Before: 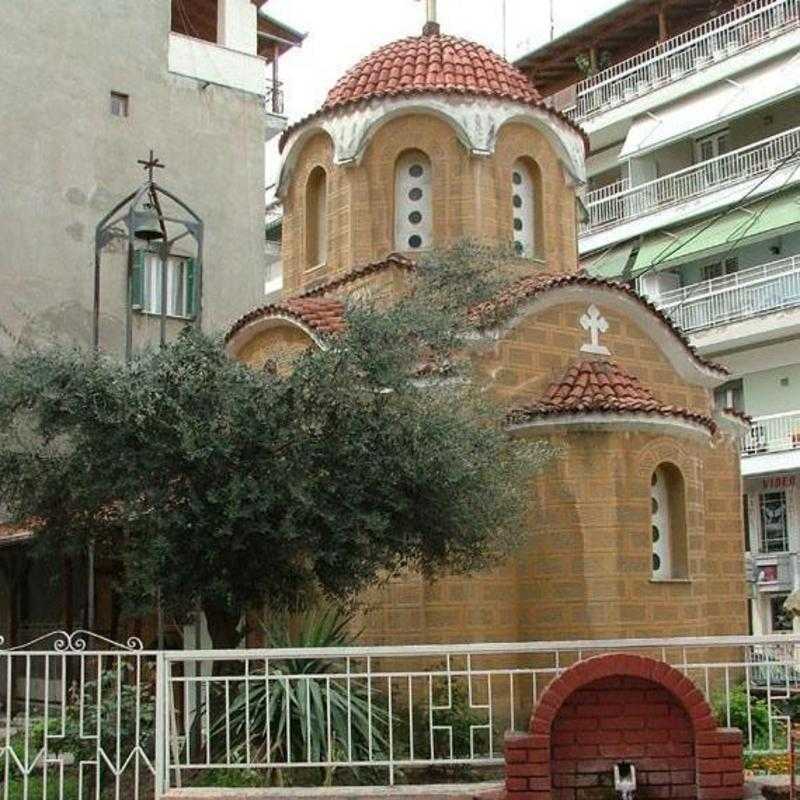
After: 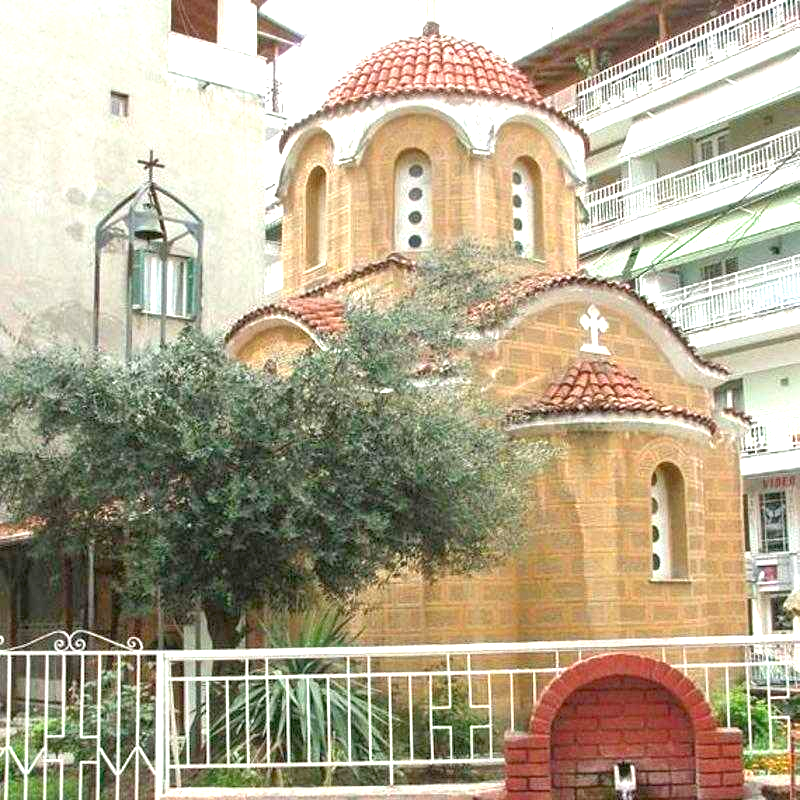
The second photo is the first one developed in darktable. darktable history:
tone equalizer: -8 EV 1 EV, -7 EV 1 EV, -6 EV 1 EV, -5 EV 1 EV, -4 EV 1 EV, -3 EV 0.75 EV, -2 EV 0.5 EV, -1 EV 0.25 EV
exposure: black level correction 0, exposure 1.2 EV, compensate exposure bias true, compensate highlight preservation false
